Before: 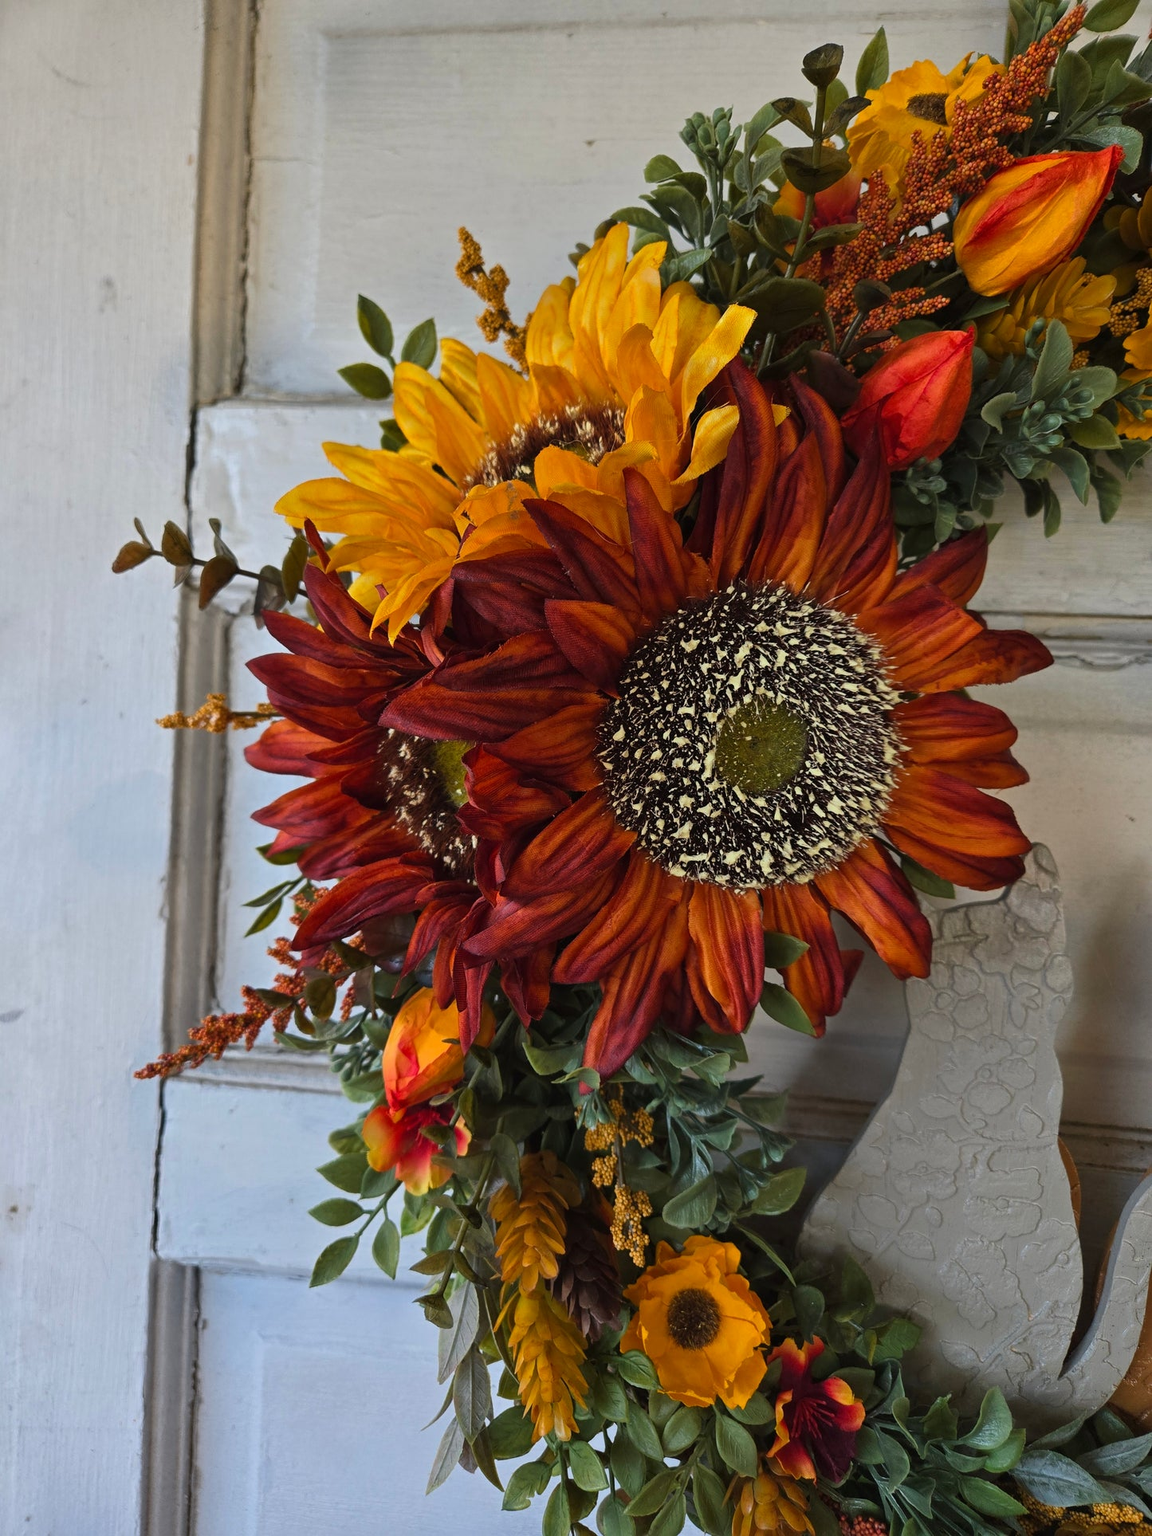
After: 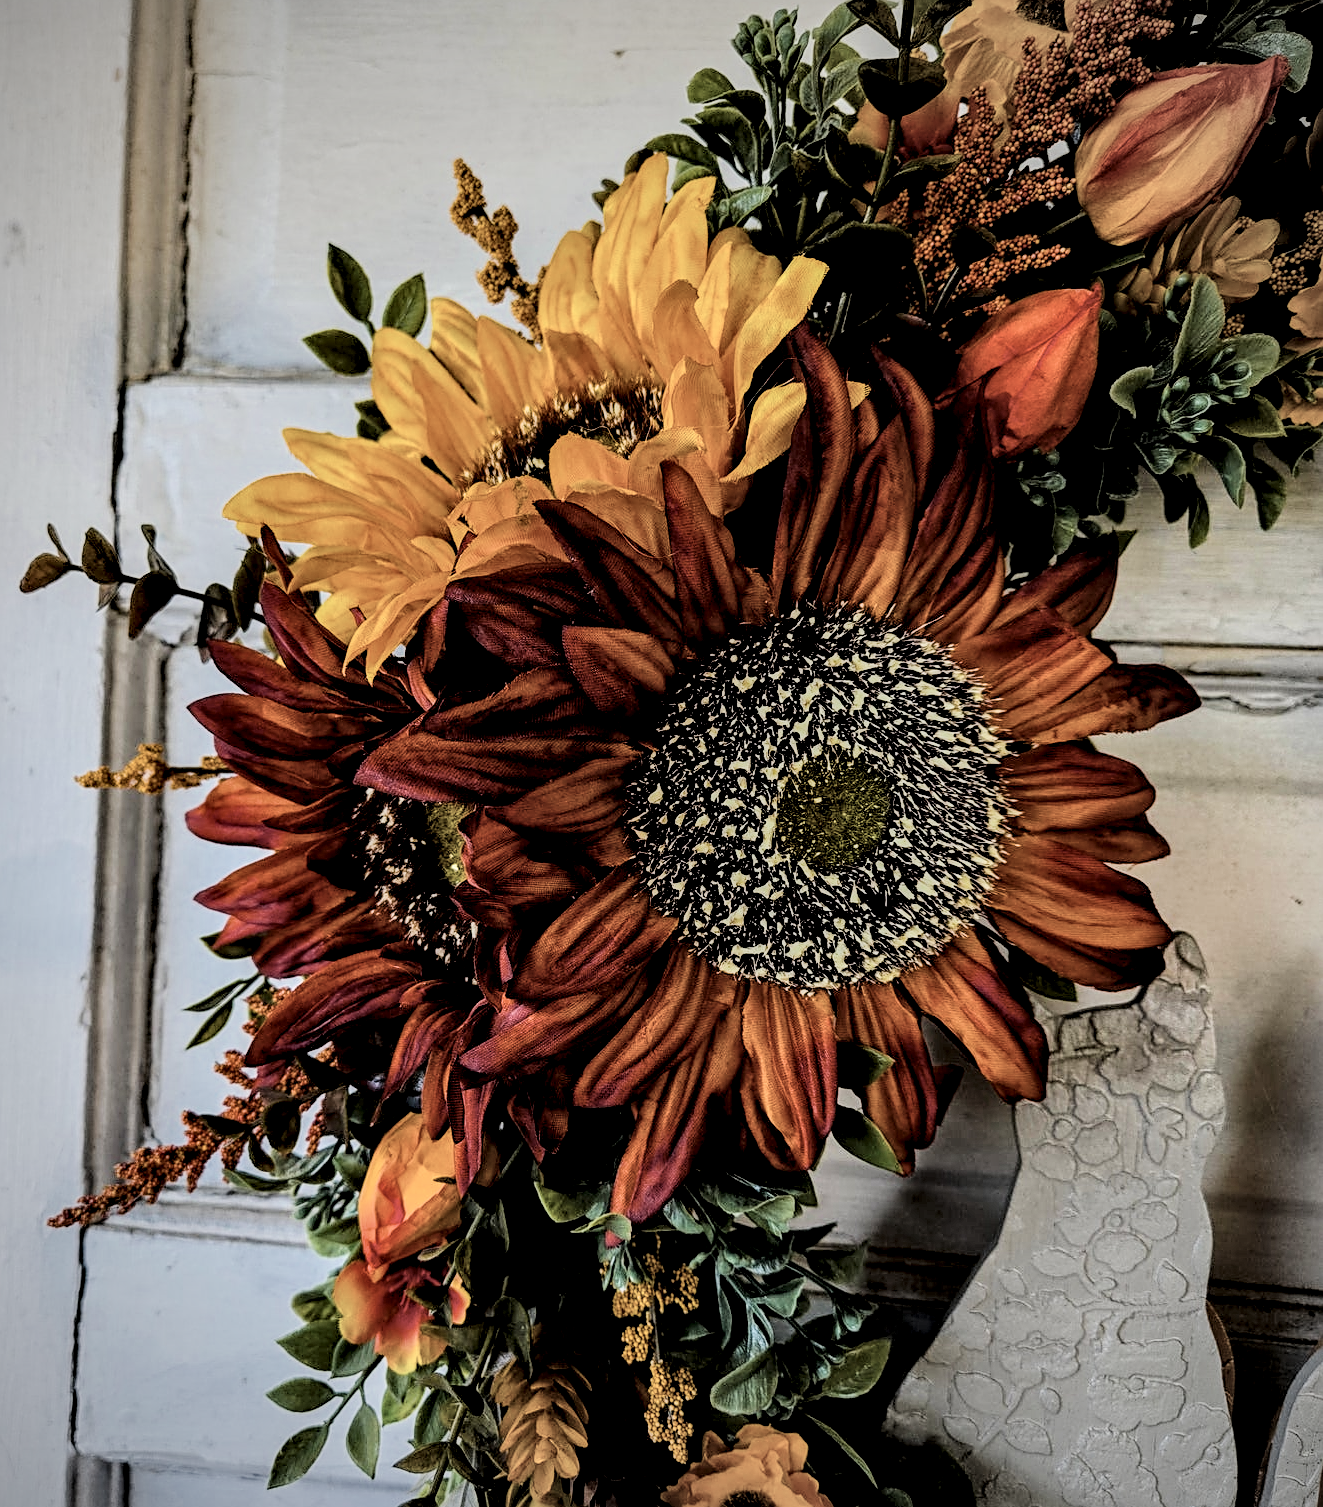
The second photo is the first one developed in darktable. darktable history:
sharpen: on, module defaults
local contrast: highlights 60%, shadows 63%, detail 160%
contrast brightness saturation: contrast 0.099, saturation -0.359
color balance rgb: perceptual saturation grading › global saturation 25.739%, global vibrance 33.828%
crop: left 8.424%, top 6.56%, bottom 15.195%
exposure: black level correction 0.001, exposure 0.5 EV, compensate highlight preservation false
vignetting: fall-off radius 60.96%
filmic rgb: black relative exposure -3.22 EV, white relative exposure 7.02 EV, hardness 1.47, contrast 1.346
